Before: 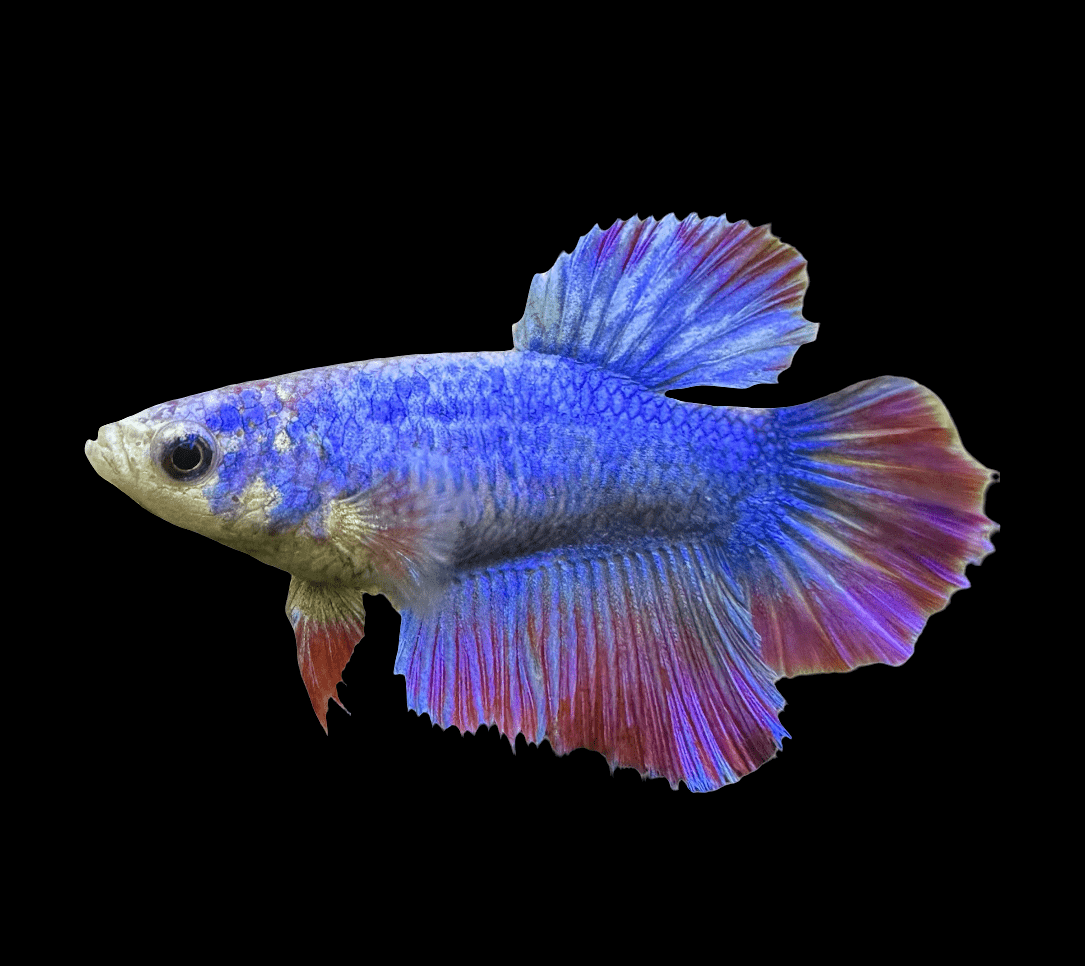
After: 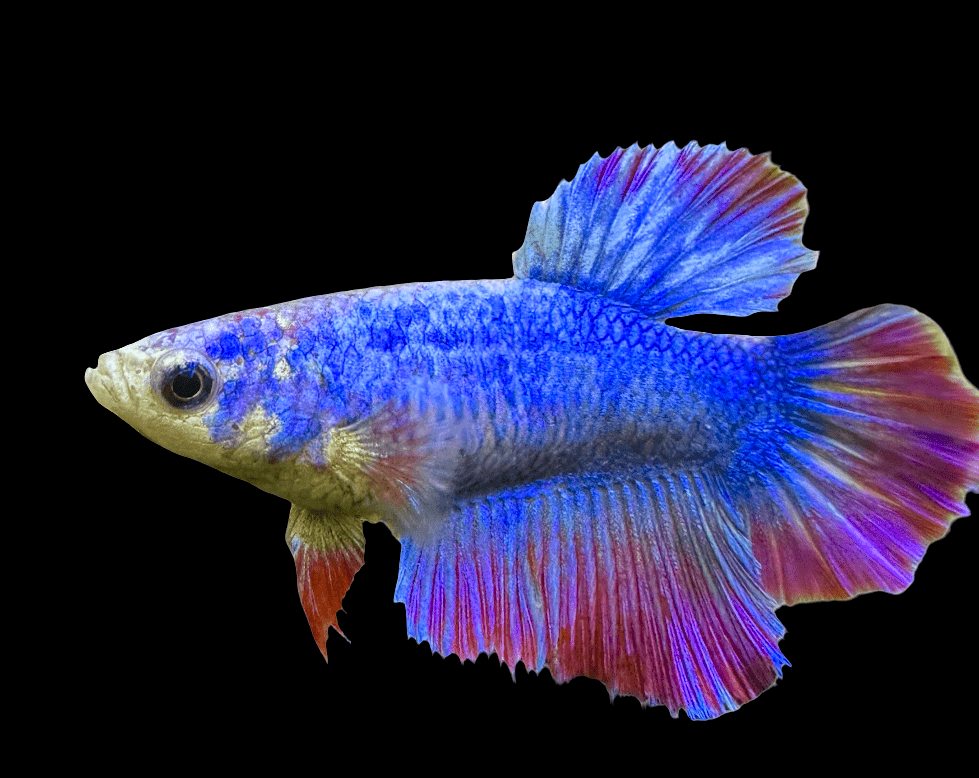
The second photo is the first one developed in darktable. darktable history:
color balance rgb: perceptual saturation grading › global saturation 25%, global vibrance 20%
crop: top 7.49%, right 9.717%, bottom 11.943%
